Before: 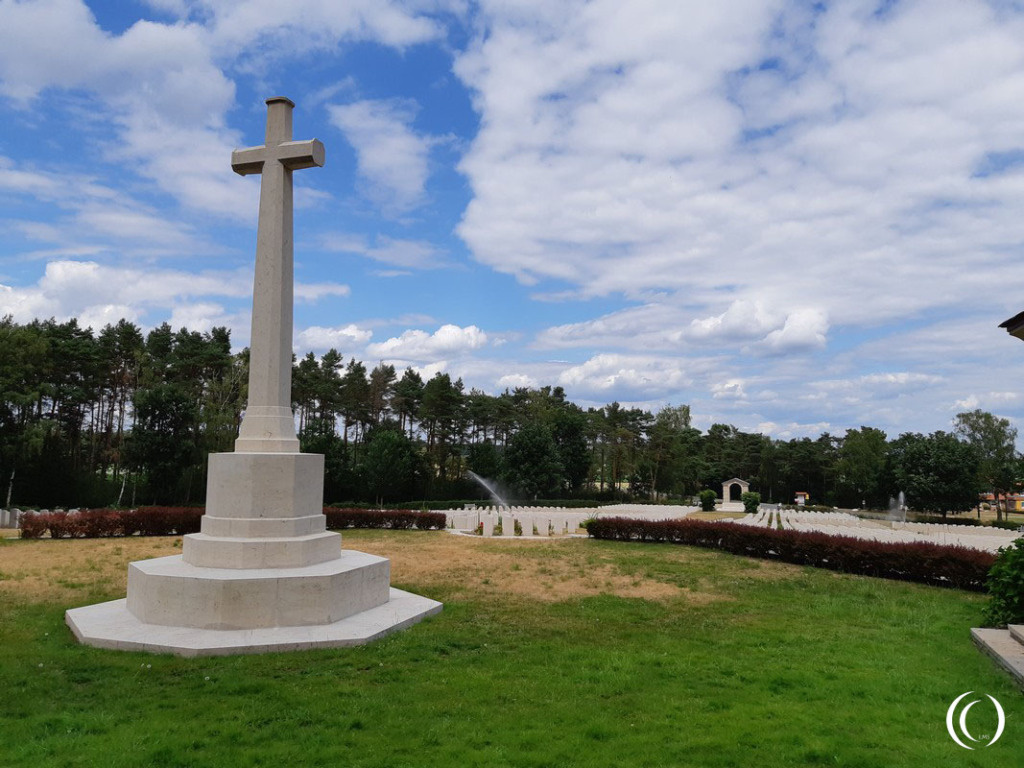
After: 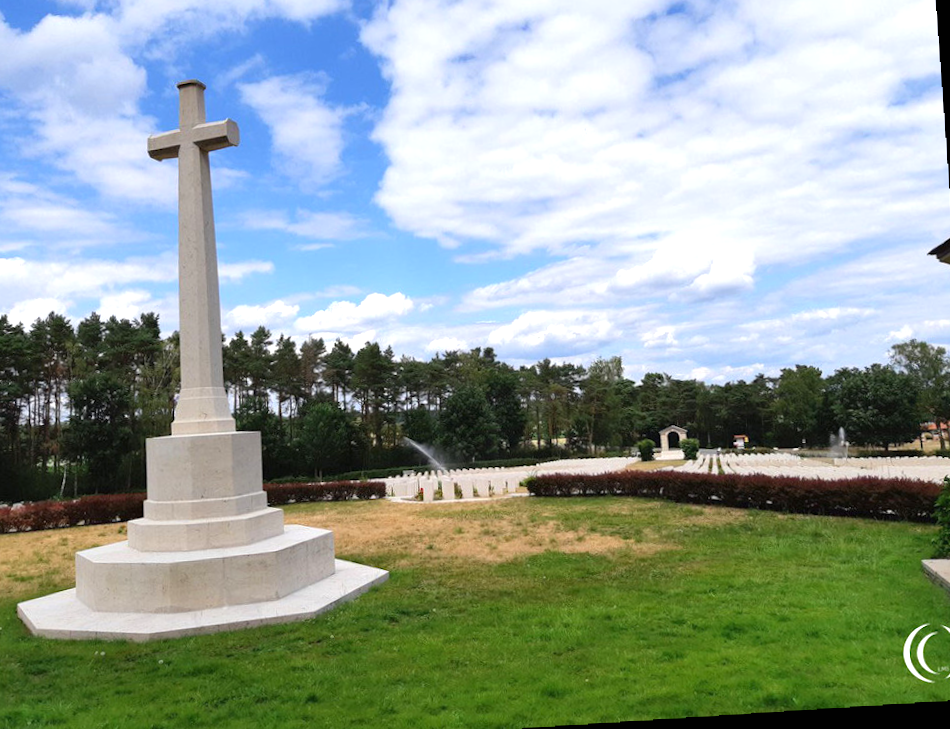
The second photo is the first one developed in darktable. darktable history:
exposure: black level correction 0, exposure 0.7 EV, compensate exposure bias true, compensate highlight preservation false
crop and rotate: angle 1.96°, left 5.673%, top 5.673%
rotate and perspective: rotation -2.22°, lens shift (horizontal) -0.022, automatic cropping off
